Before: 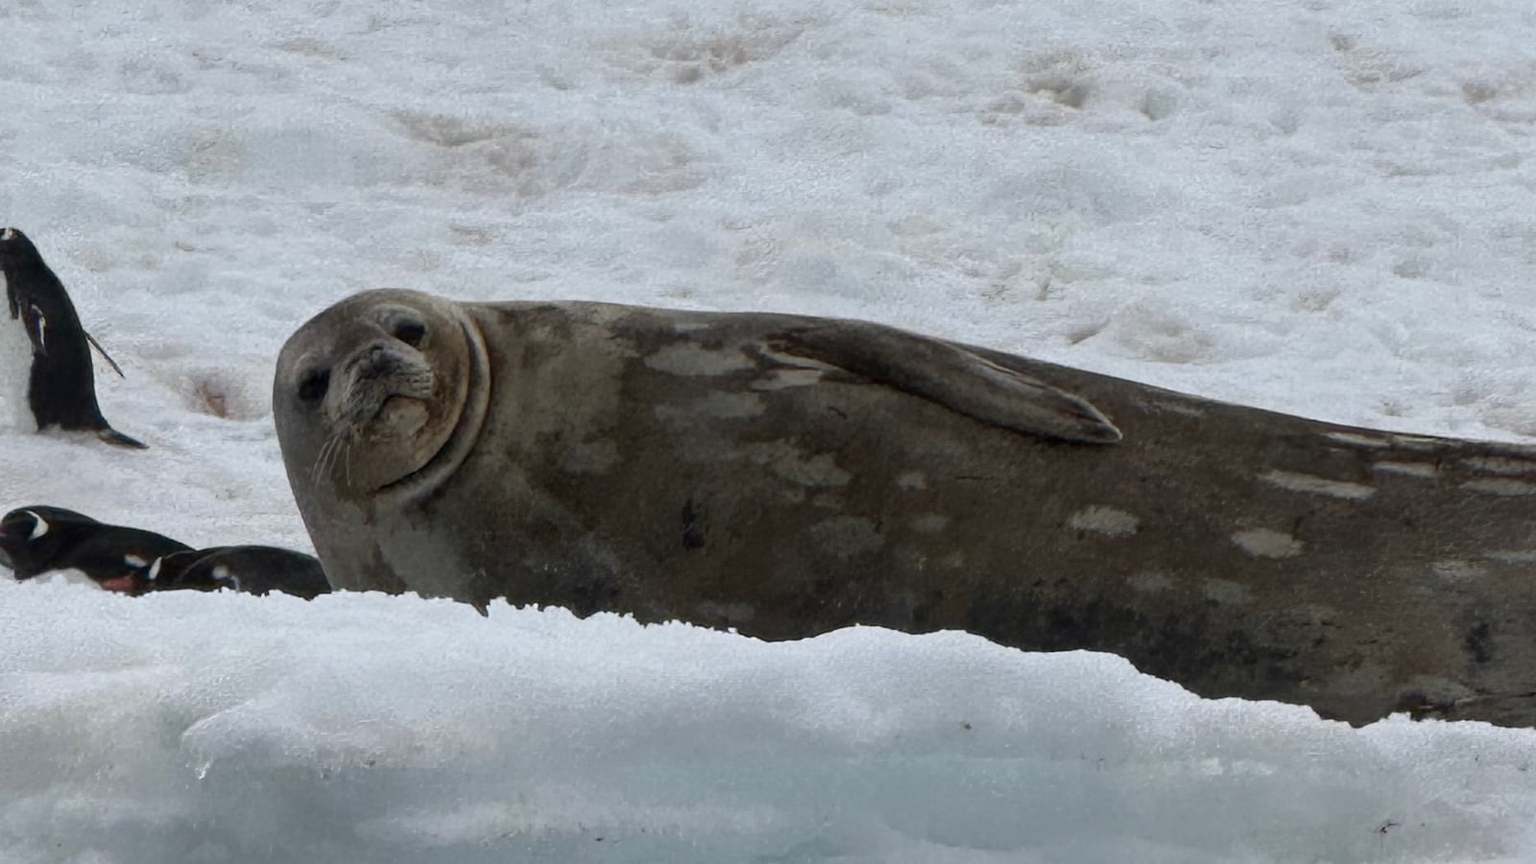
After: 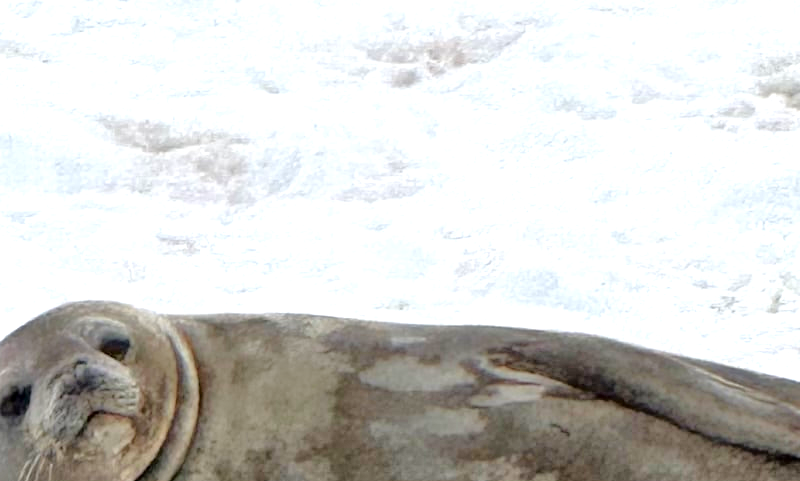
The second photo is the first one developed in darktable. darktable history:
crop: left 19.556%, right 30.401%, bottom 46.458%
exposure: black level correction 0.001, exposure 1.129 EV, compensate exposure bias true, compensate highlight preservation false
tone equalizer: -7 EV 0.15 EV, -6 EV 0.6 EV, -5 EV 1.15 EV, -4 EV 1.33 EV, -3 EV 1.15 EV, -2 EV 0.6 EV, -1 EV 0.15 EV, mask exposure compensation -0.5 EV
